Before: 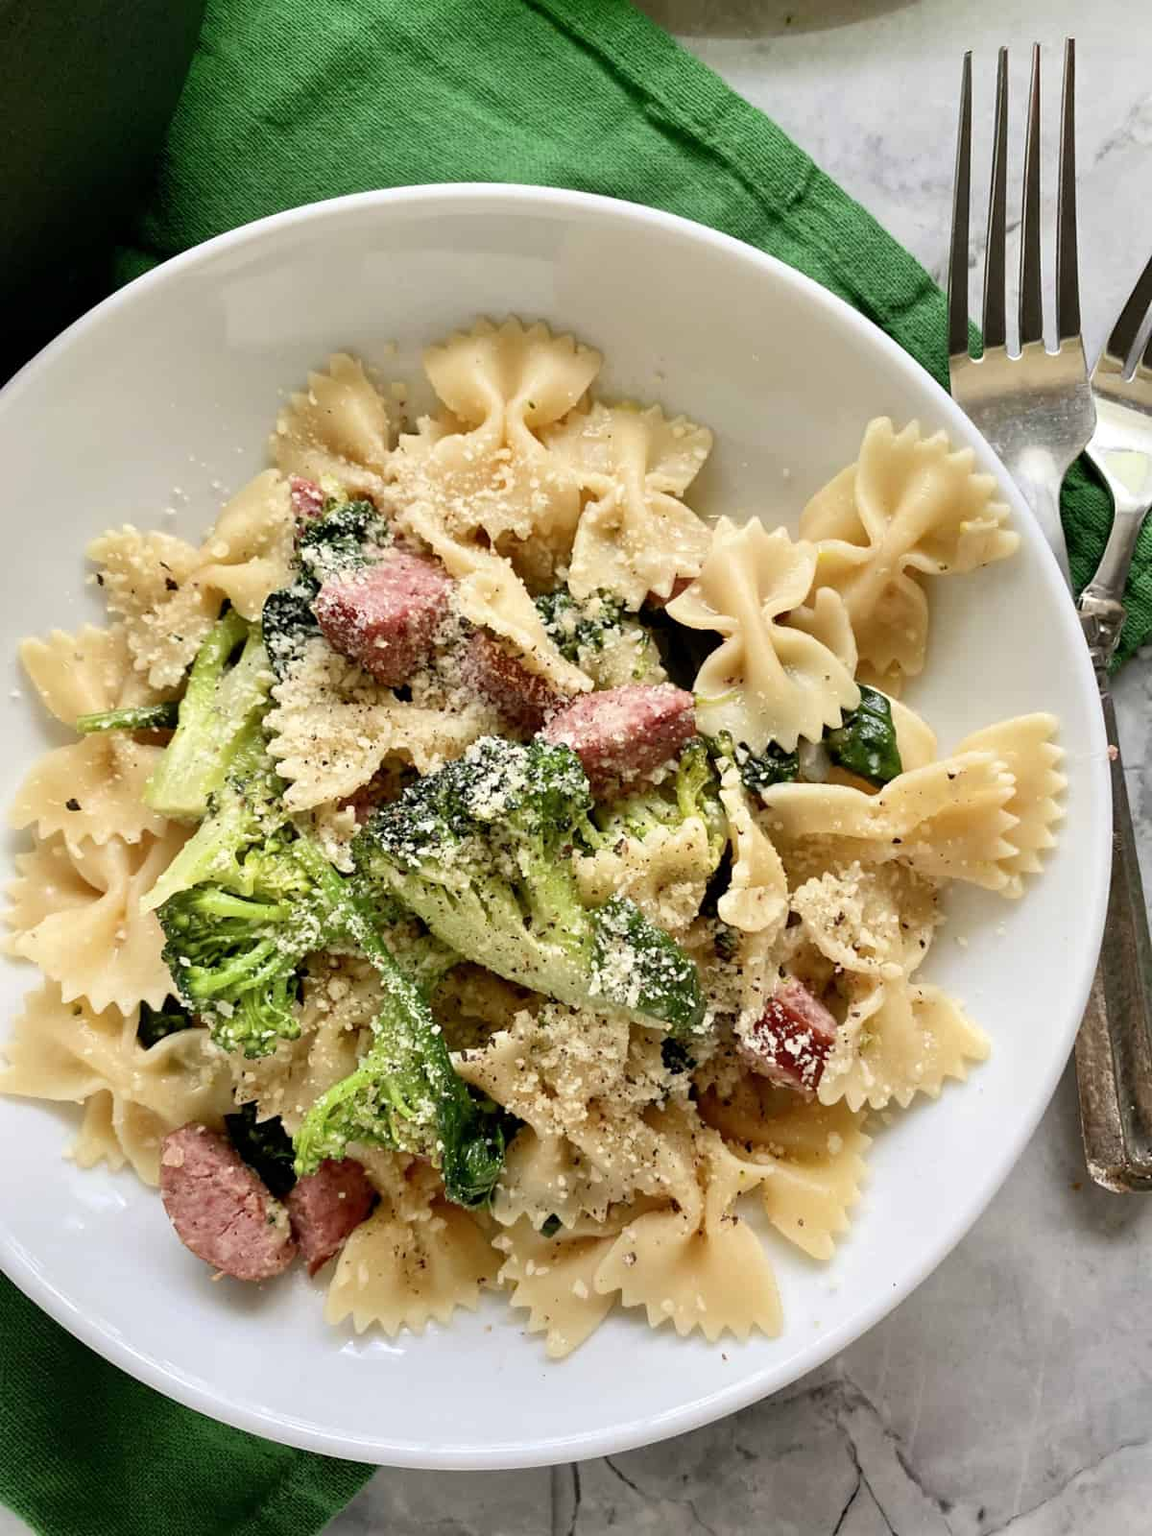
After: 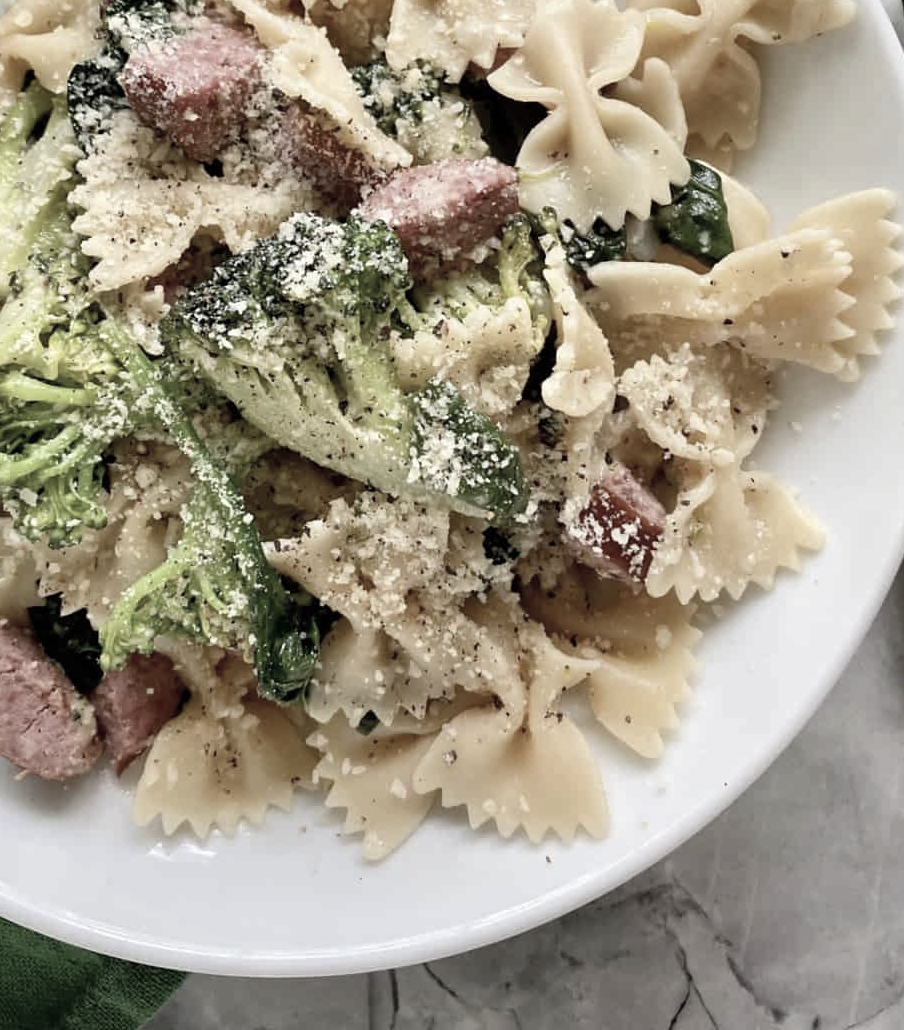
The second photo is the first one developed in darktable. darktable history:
color correction: highlights b* 0.038, saturation 0.517
crop and rotate: left 17.222%, top 34.687%, right 7.405%, bottom 0.898%
shadows and highlights: radius 127.06, shadows 30.51, highlights -31.03, low approximation 0.01, soften with gaussian
